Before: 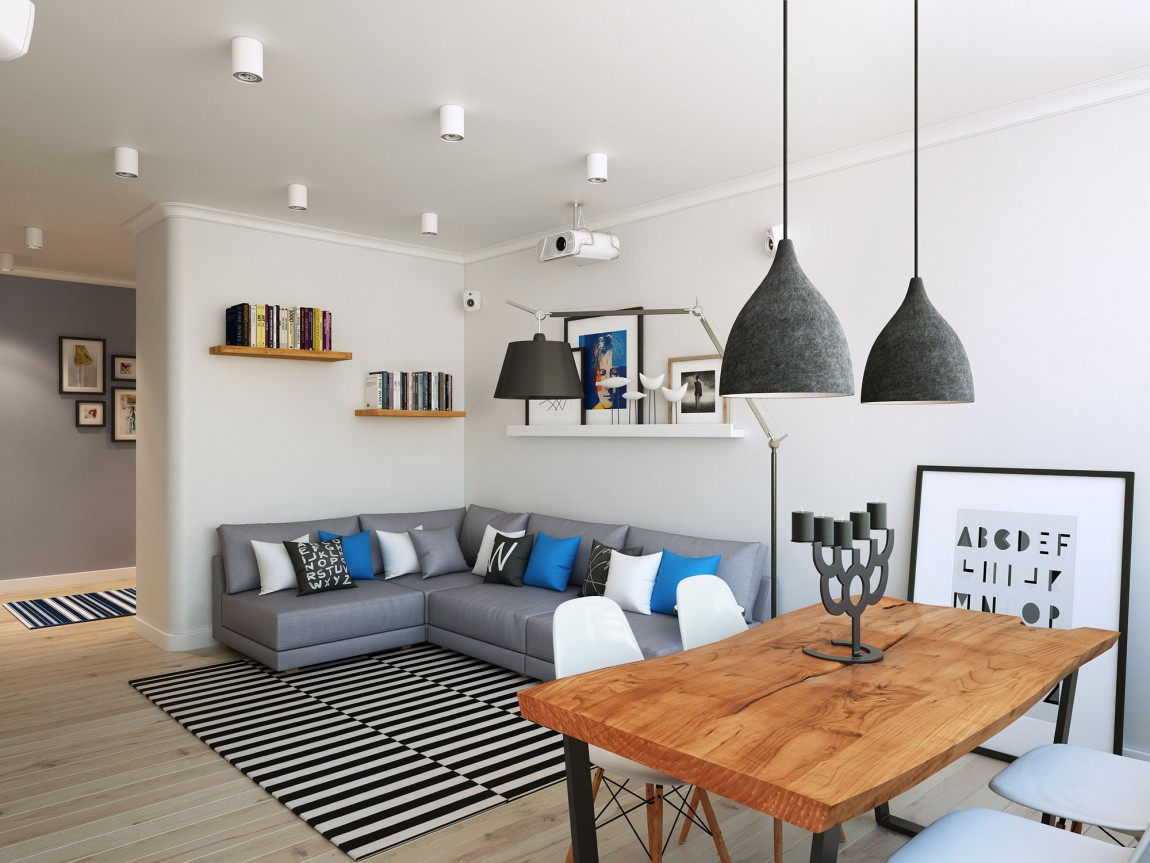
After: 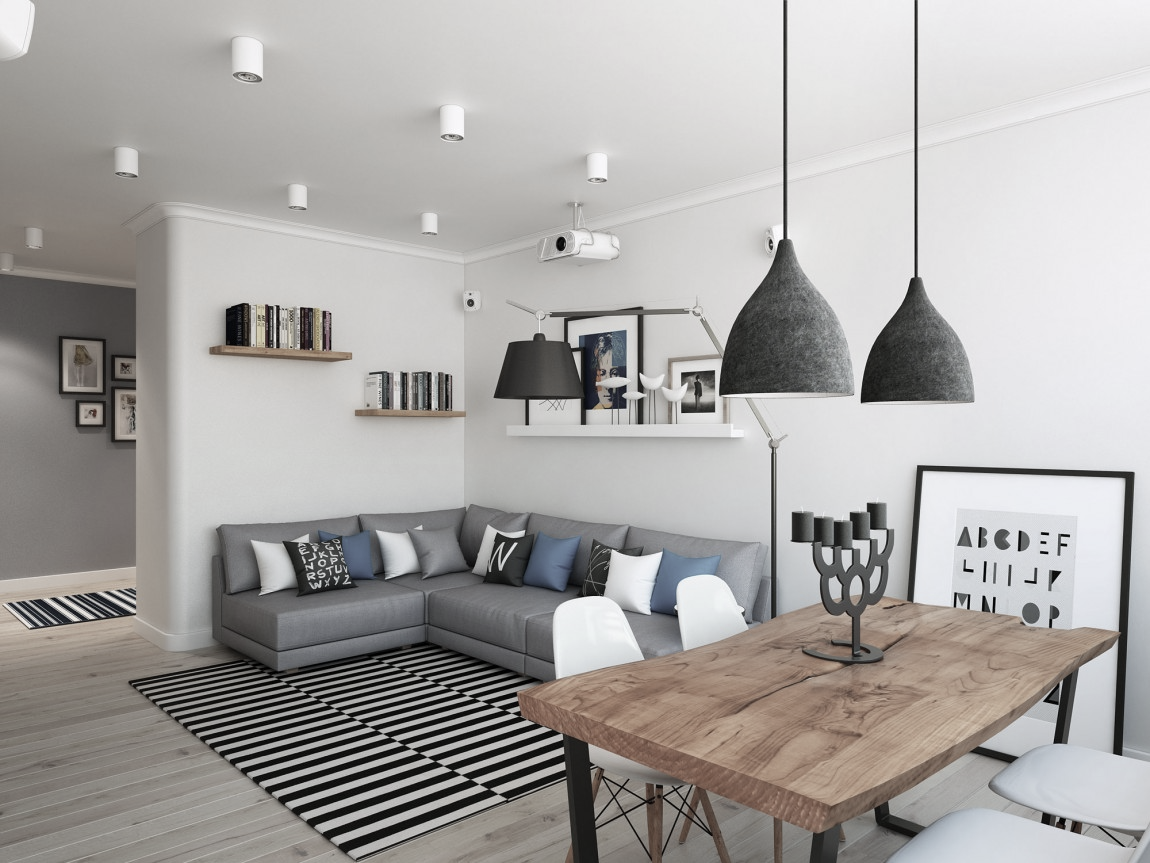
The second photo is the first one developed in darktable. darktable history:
color correction: highlights b* -0.061, saturation 0.32
